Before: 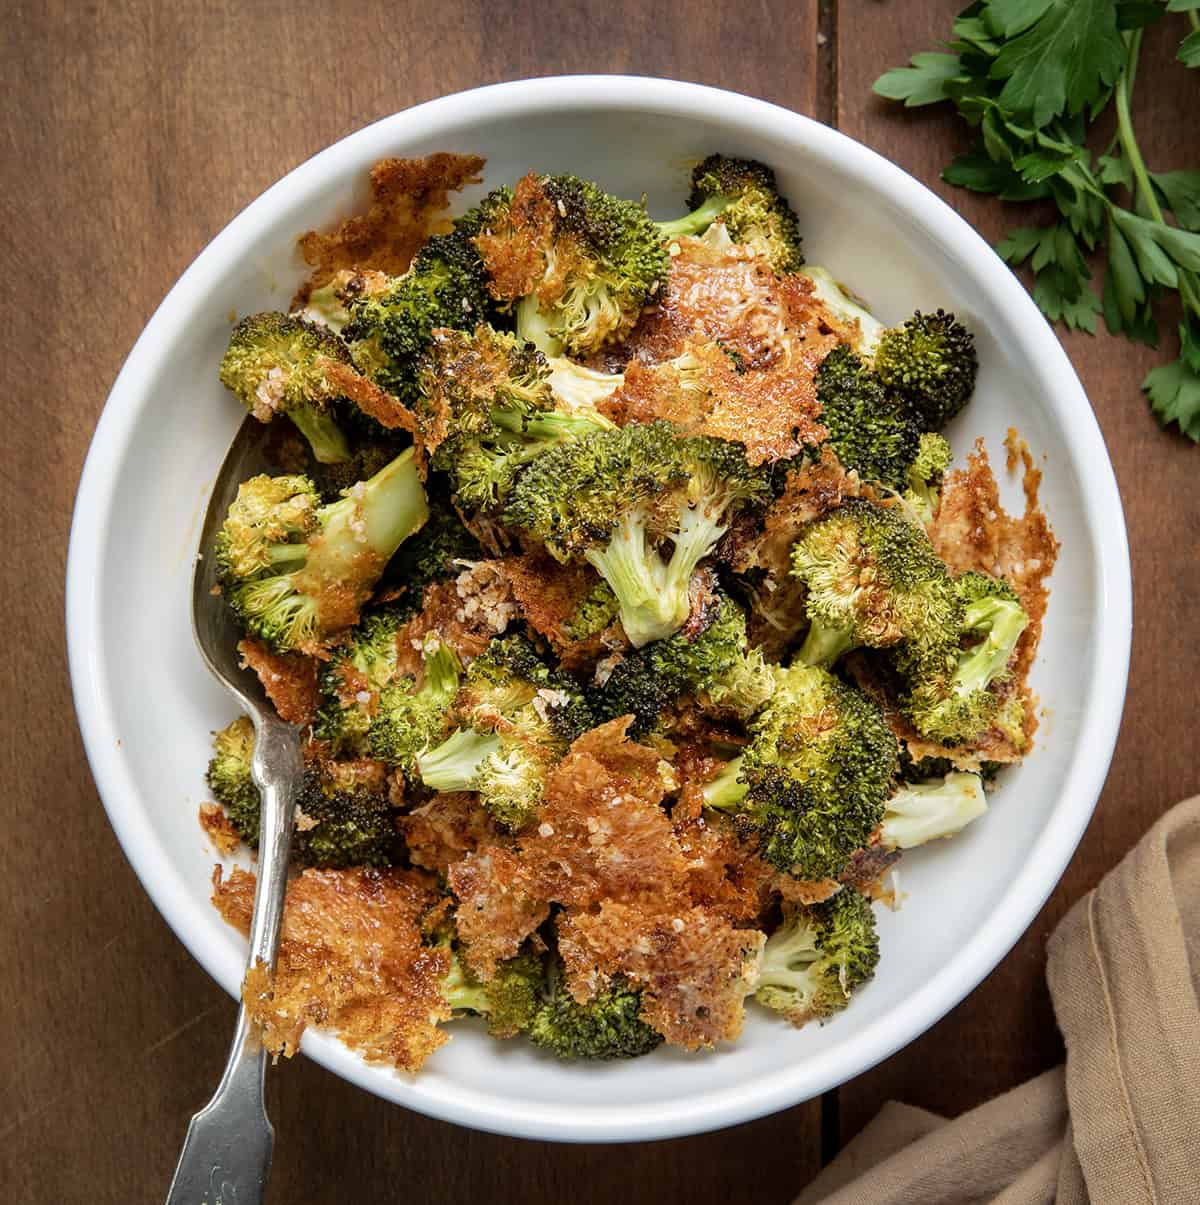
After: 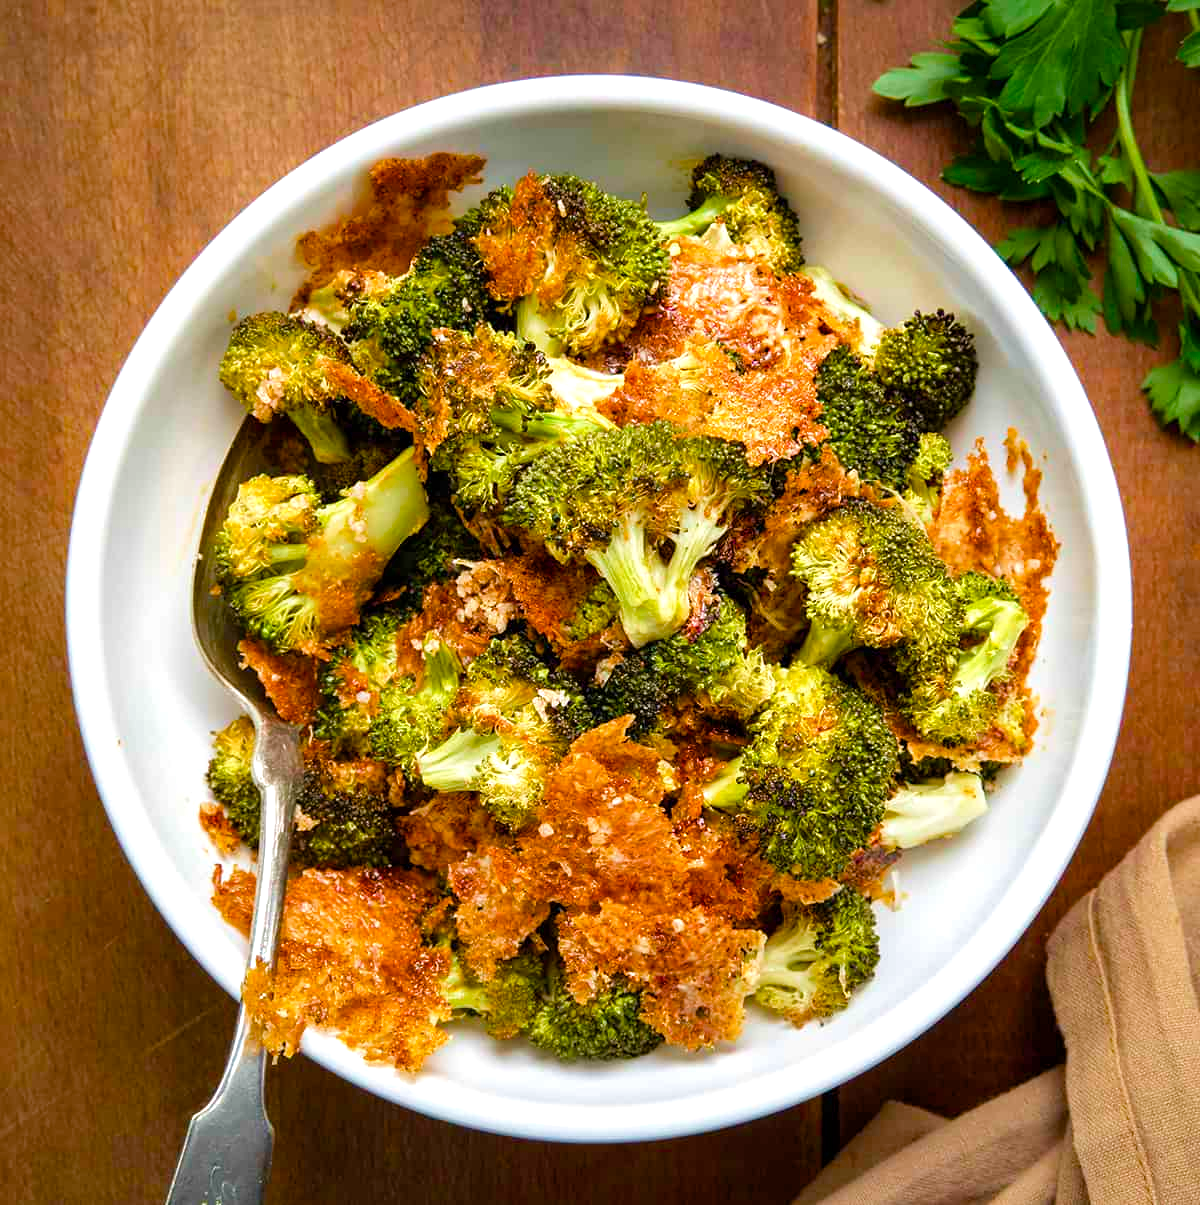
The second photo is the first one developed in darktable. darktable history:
color balance rgb: perceptual saturation grading › global saturation 27.331%, perceptual saturation grading › highlights -28.557%, perceptual saturation grading › mid-tones 15.446%, perceptual saturation grading › shadows 33.203%, perceptual brilliance grading › global brilliance 10.602%, perceptual brilliance grading › shadows 15.507%
velvia: on, module defaults
